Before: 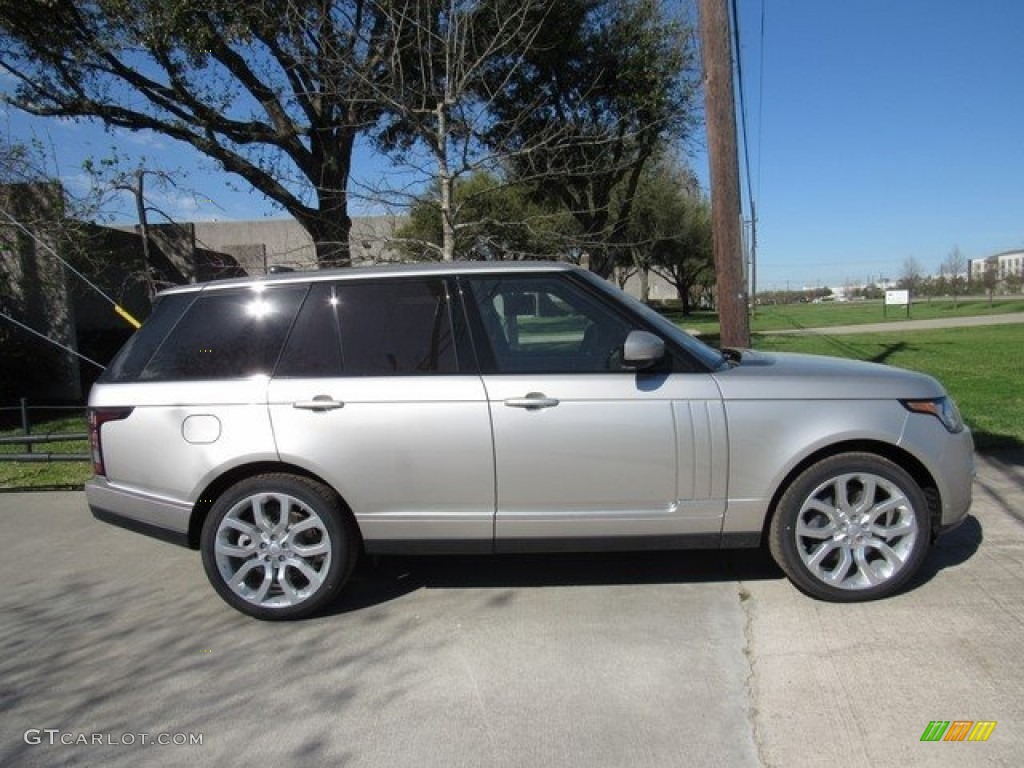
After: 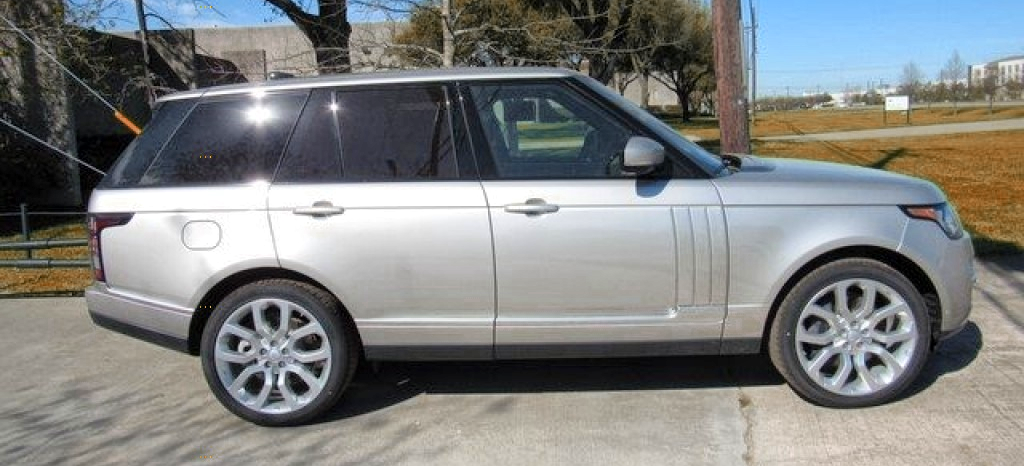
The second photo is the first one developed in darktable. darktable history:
crop and rotate: top 25.357%, bottom 13.942%
color balance rgb: perceptual saturation grading › global saturation 20%, global vibrance 20%
global tonemap: drago (1, 100), detail 1
color zones: curves: ch0 [(0.006, 0.385) (0.143, 0.563) (0.243, 0.321) (0.352, 0.464) (0.516, 0.456) (0.625, 0.5) (0.75, 0.5) (0.875, 0.5)]; ch1 [(0, 0.5) (0.134, 0.504) (0.246, 0.463) (0.421, 0.515) (0.5, 0.56) (0.625, 0.5) (0.75, 0.5) (0.875, 0.5)]; ch2 [(0, 0.5) (0.131, 0.426) (0.307, 0.289) (0.38, 0.188) (0.513, 0.216) (0.625, 0.548) (0.75, 0.468) (0.838, 0.396) (0.971, 0.311)]
